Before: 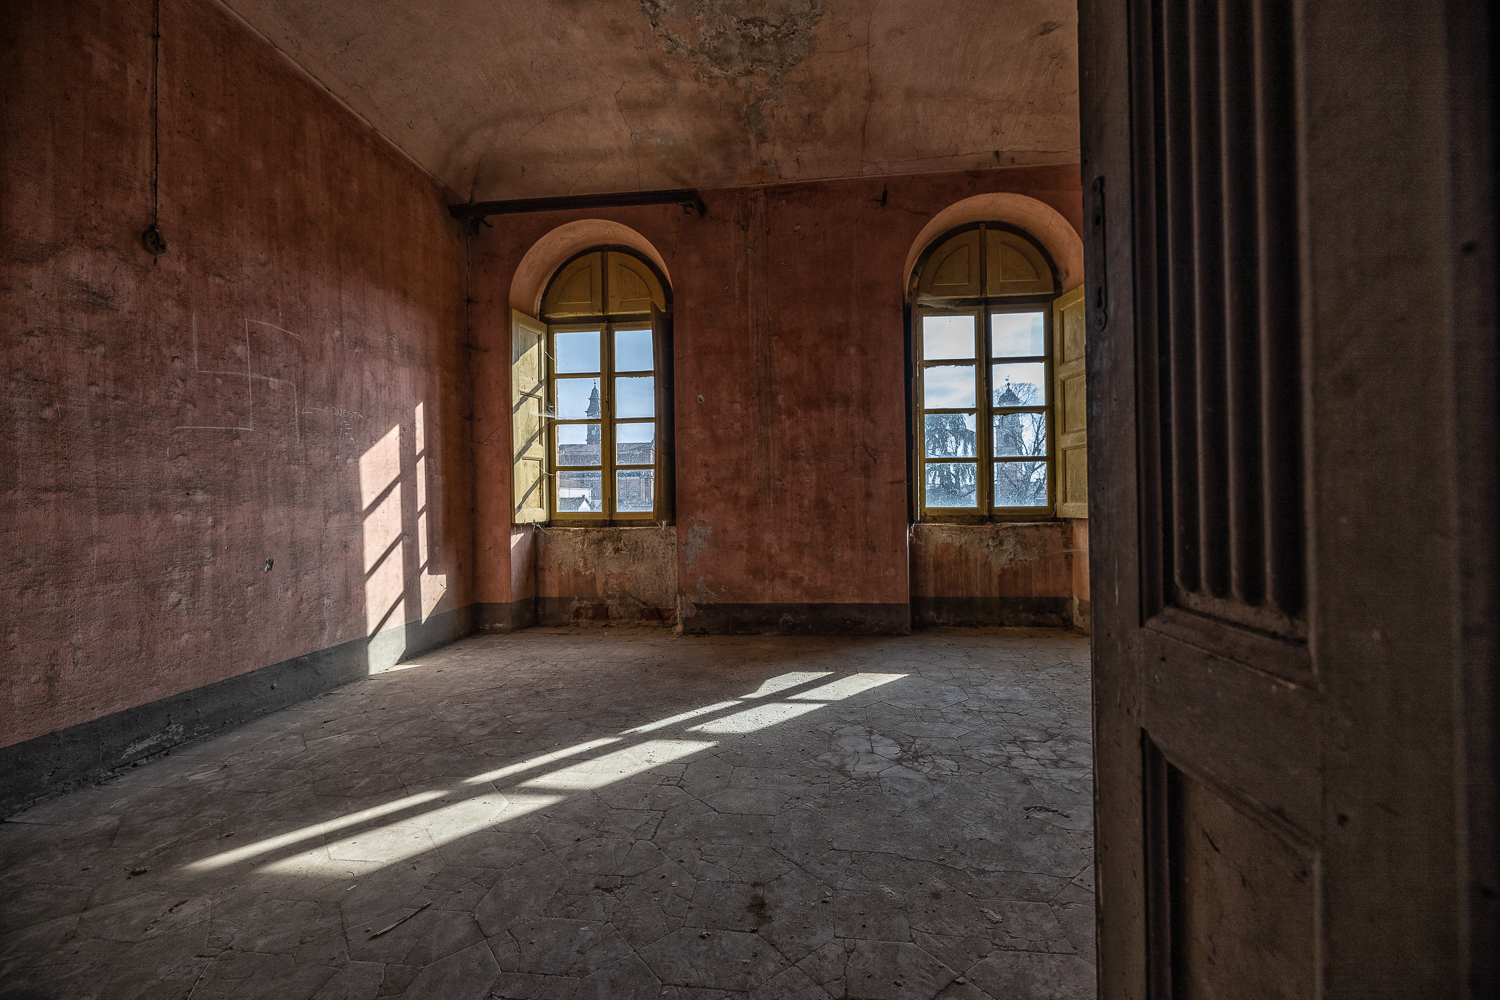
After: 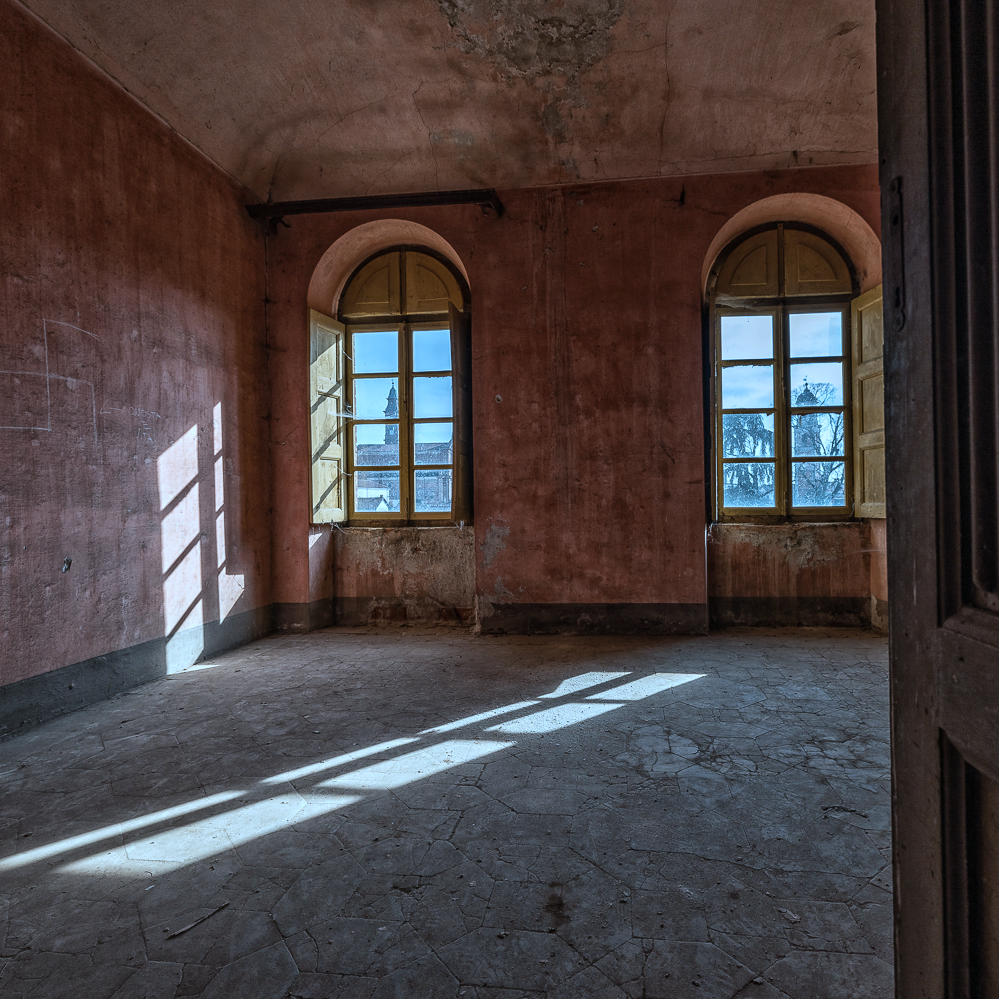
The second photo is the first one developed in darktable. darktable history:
crop and rotate: left 13.471%, right 19.916%
contrast brightness saturation: contrast 0.101, brightness 0.01, saturation 0.022
color correction: highlights a* -8.79, highlights b* -23.82
